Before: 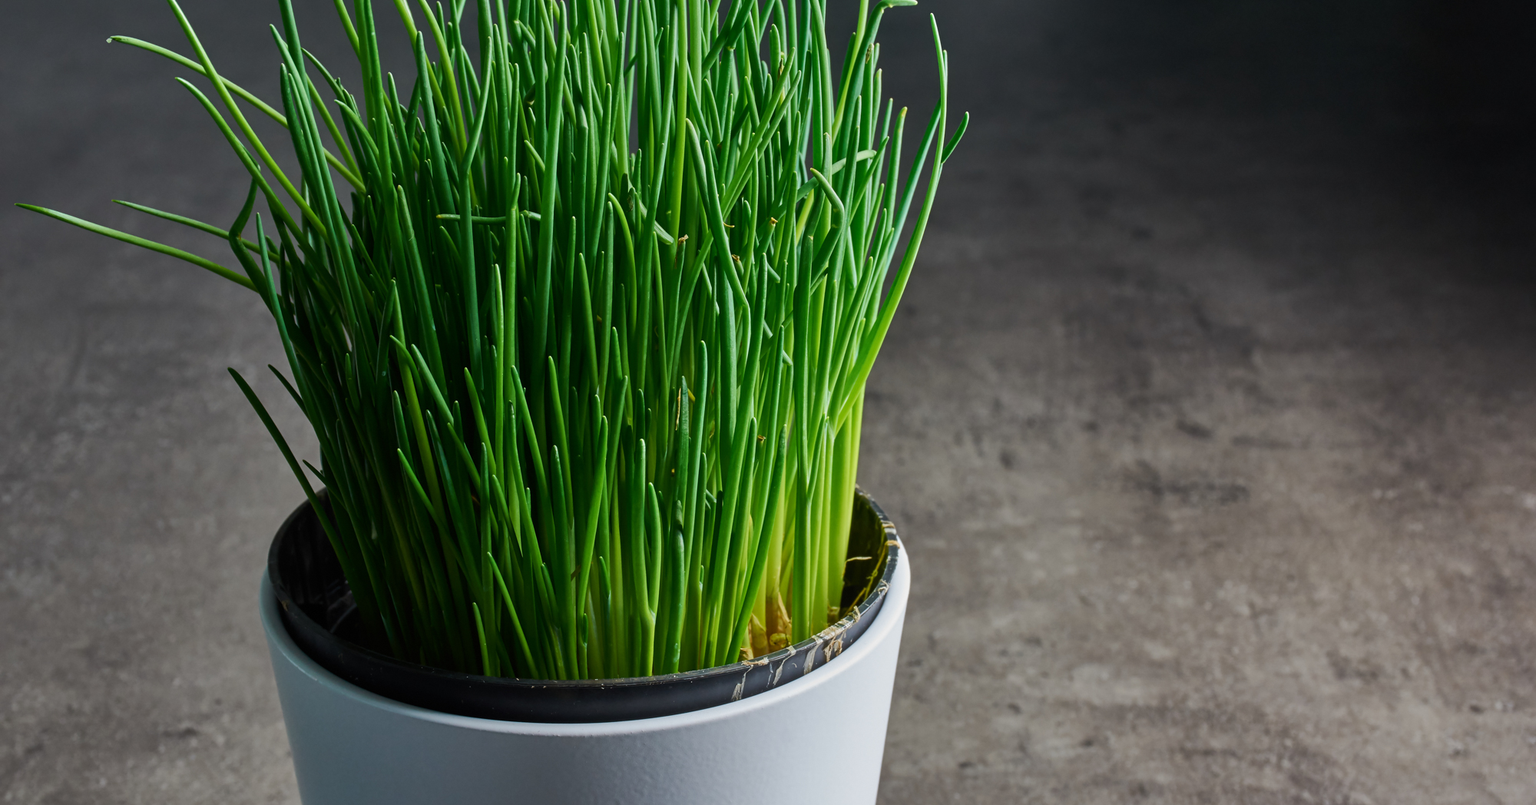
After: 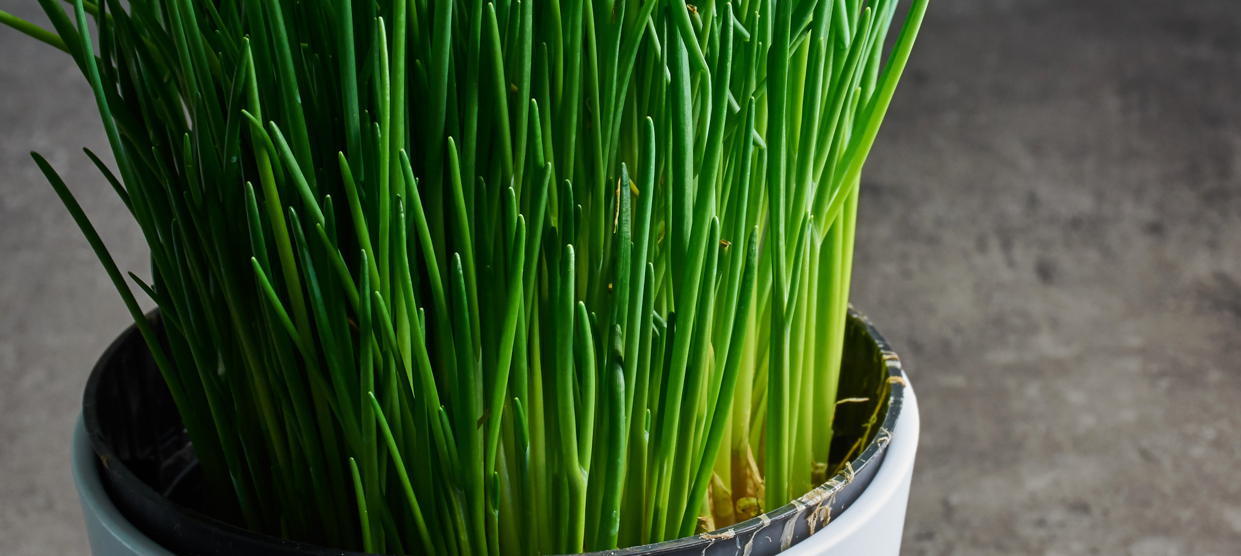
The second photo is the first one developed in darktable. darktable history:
crop: left 13.312%, top 31.28%, right 24.627%, bottom 15.582%
levels: levels [0, 0.492, 0.984]
tone equalizer: on, module defaults
